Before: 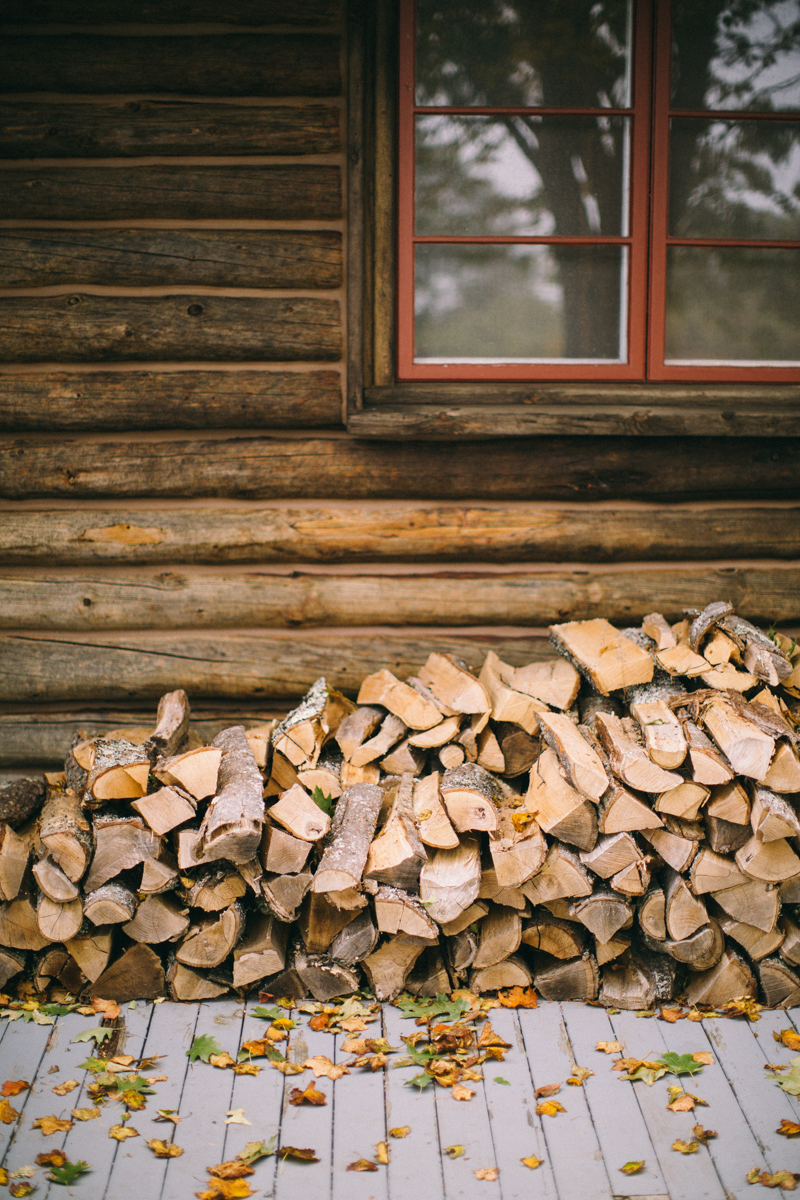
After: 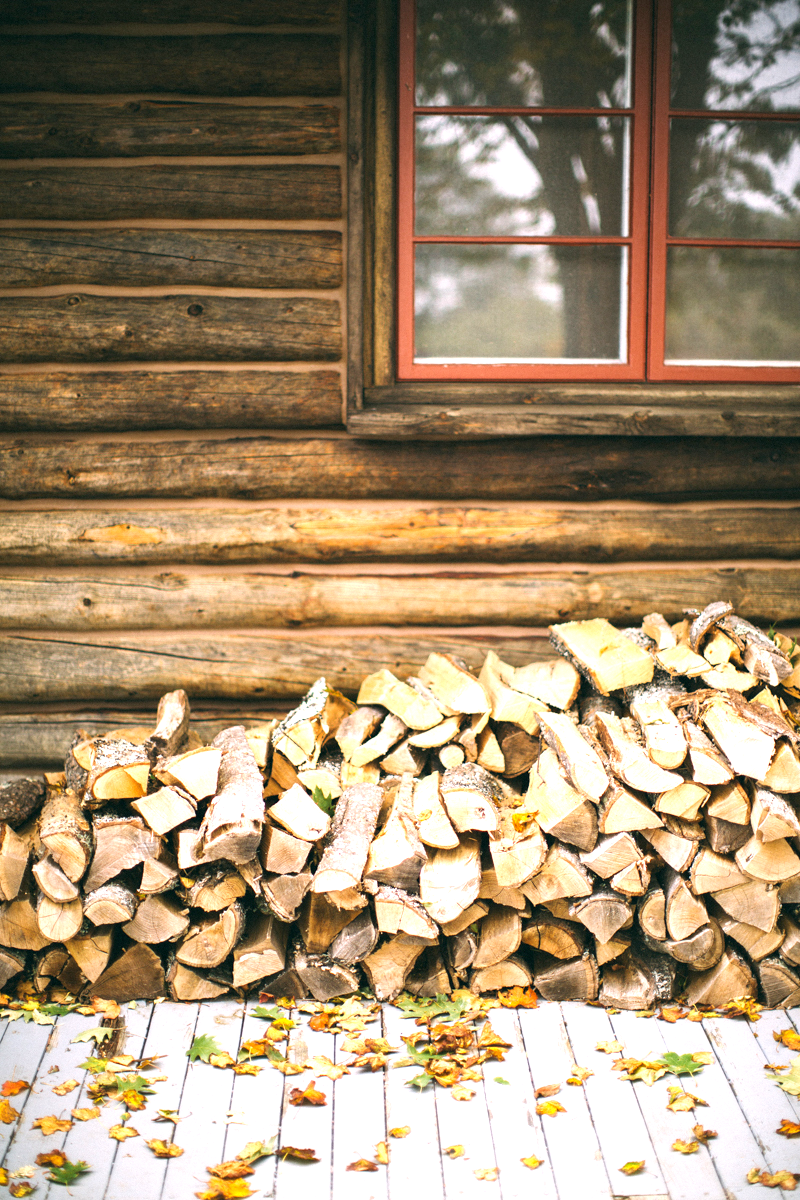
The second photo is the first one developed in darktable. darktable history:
exposure: black level correction 0.001, exposure 1.118 EV, compensate highlight preservation false
tone equalizer: on, module defaults
